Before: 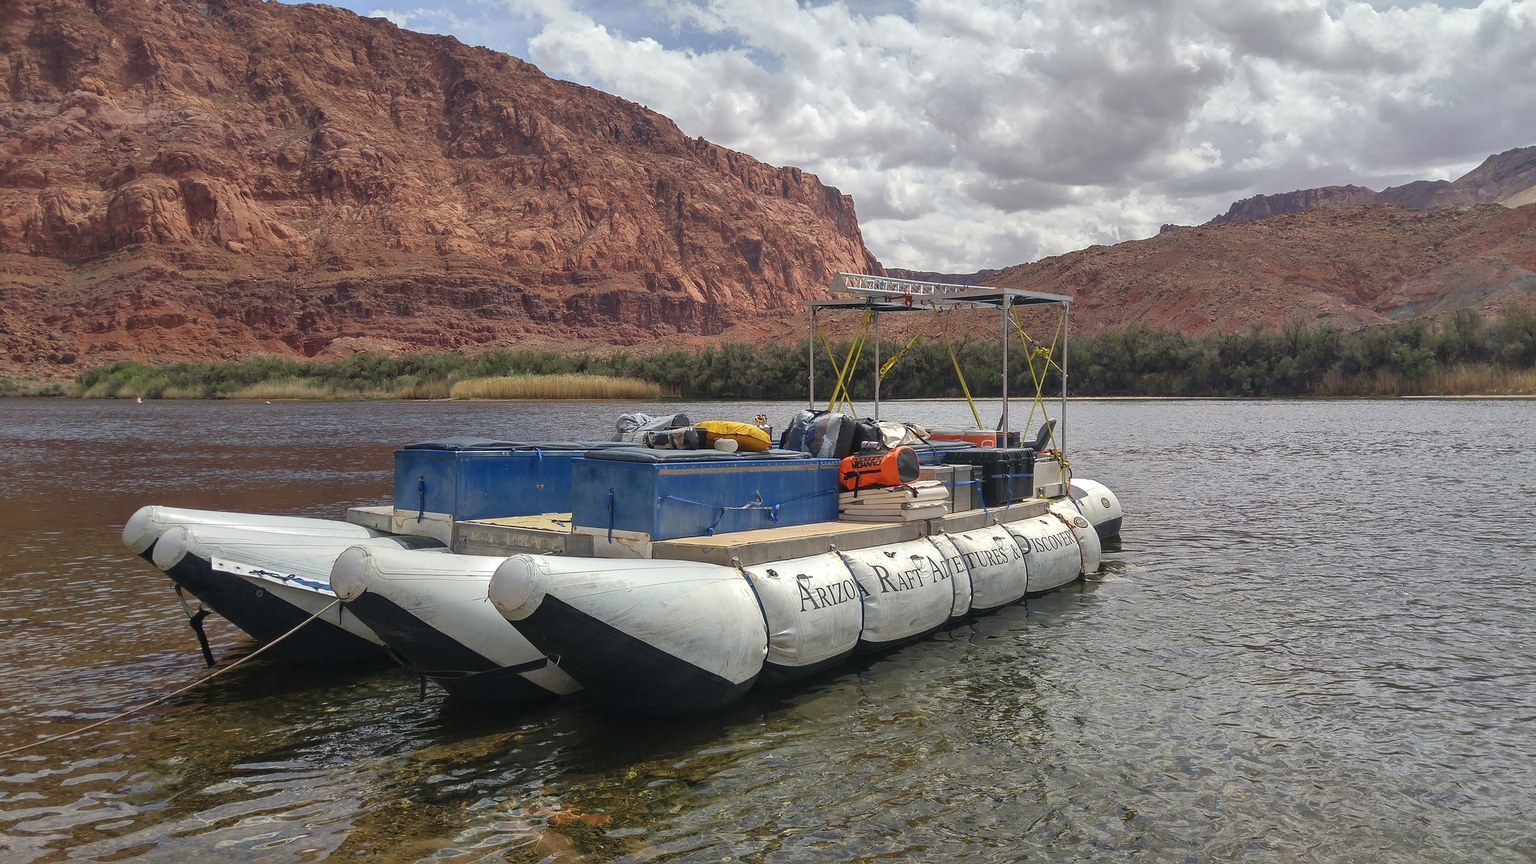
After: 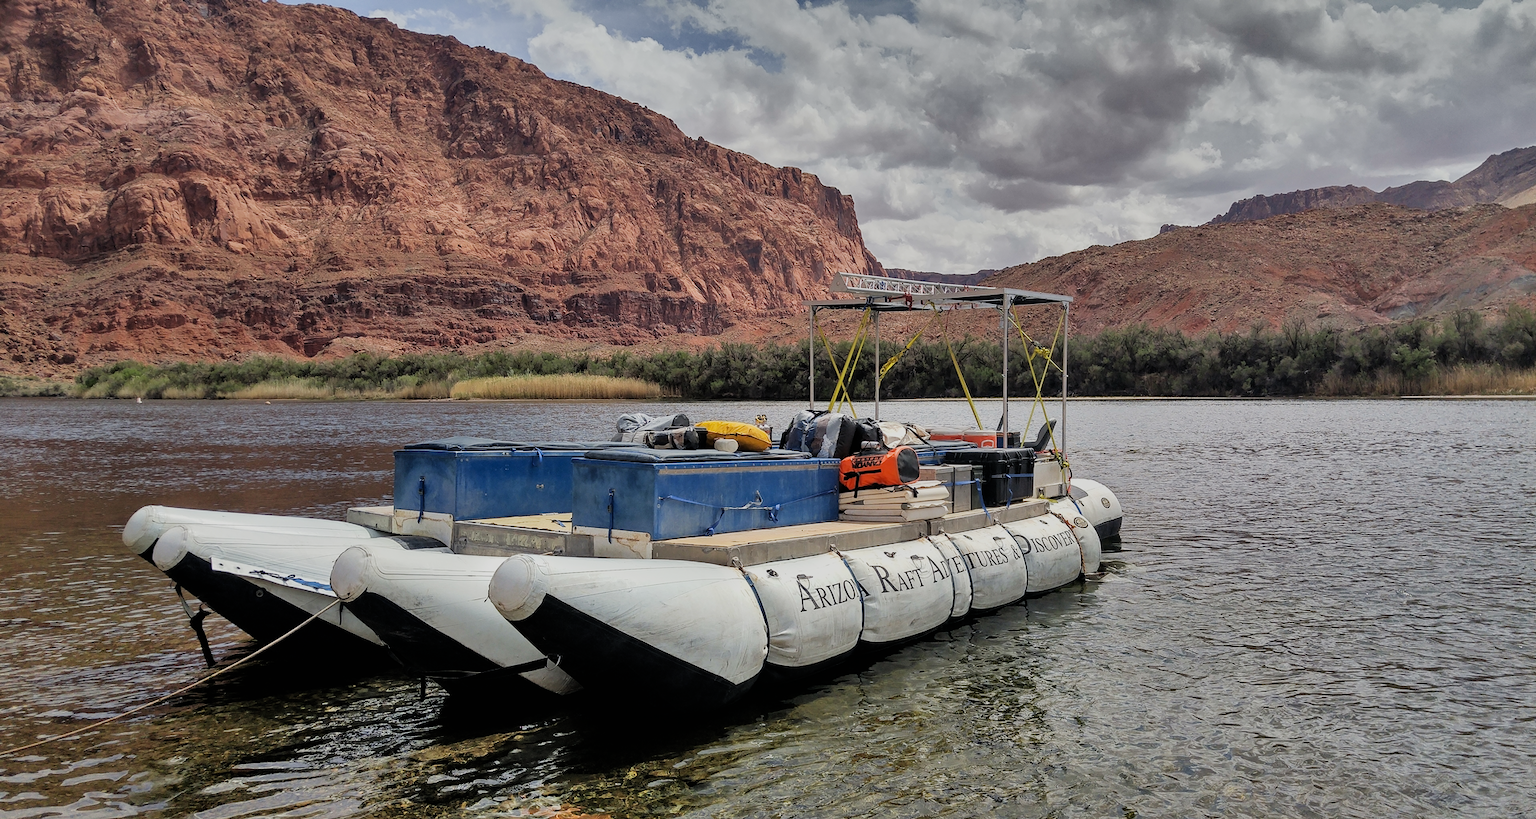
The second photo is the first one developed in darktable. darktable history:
shadows and highlights: shadows 80.73, white point adjustment -9.07, highlights -61.46, soften with gaussian
exposure: black level correction 0.001, exposure 0.5 EV, compensate exposure bias true, compensate highlight preservation false
crop and rotate: top 0%, bottom 5.097%
filmic rgb: black relative exposure -5 EV, hardness 2.88, contrast 1.3, highlights saturation mix -30%
